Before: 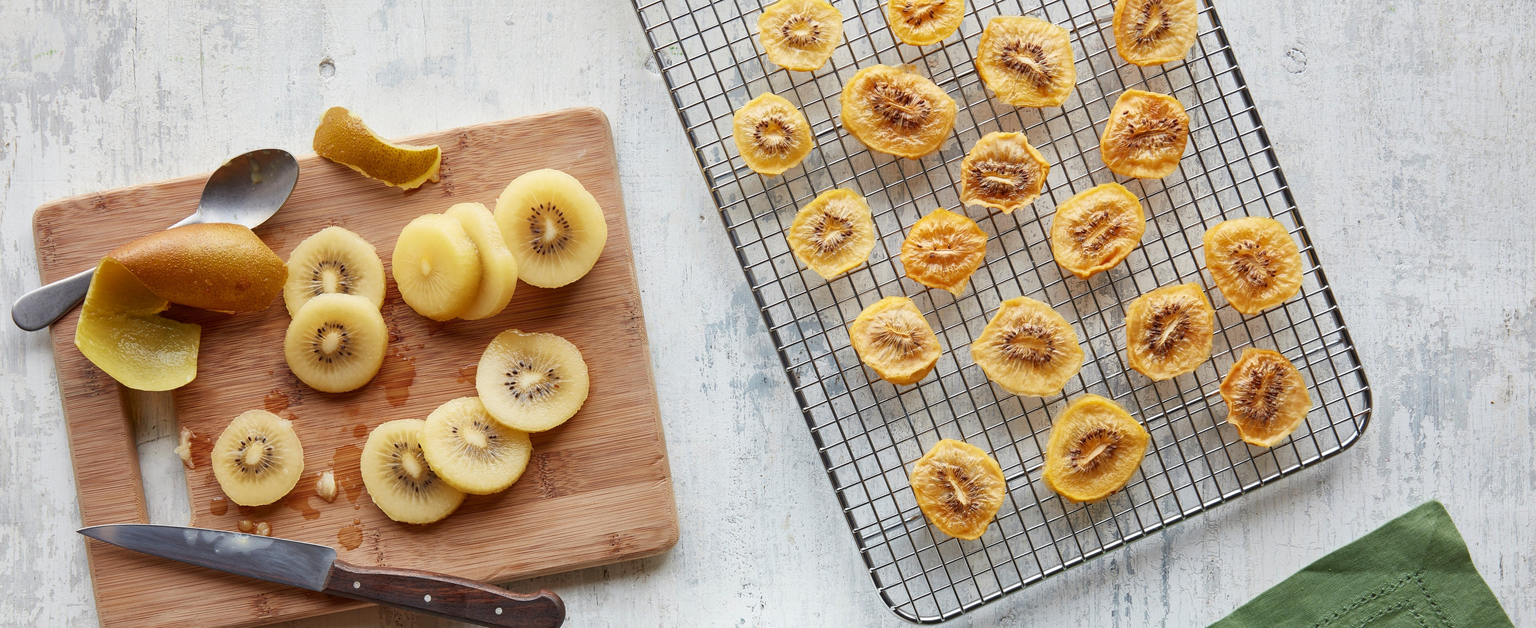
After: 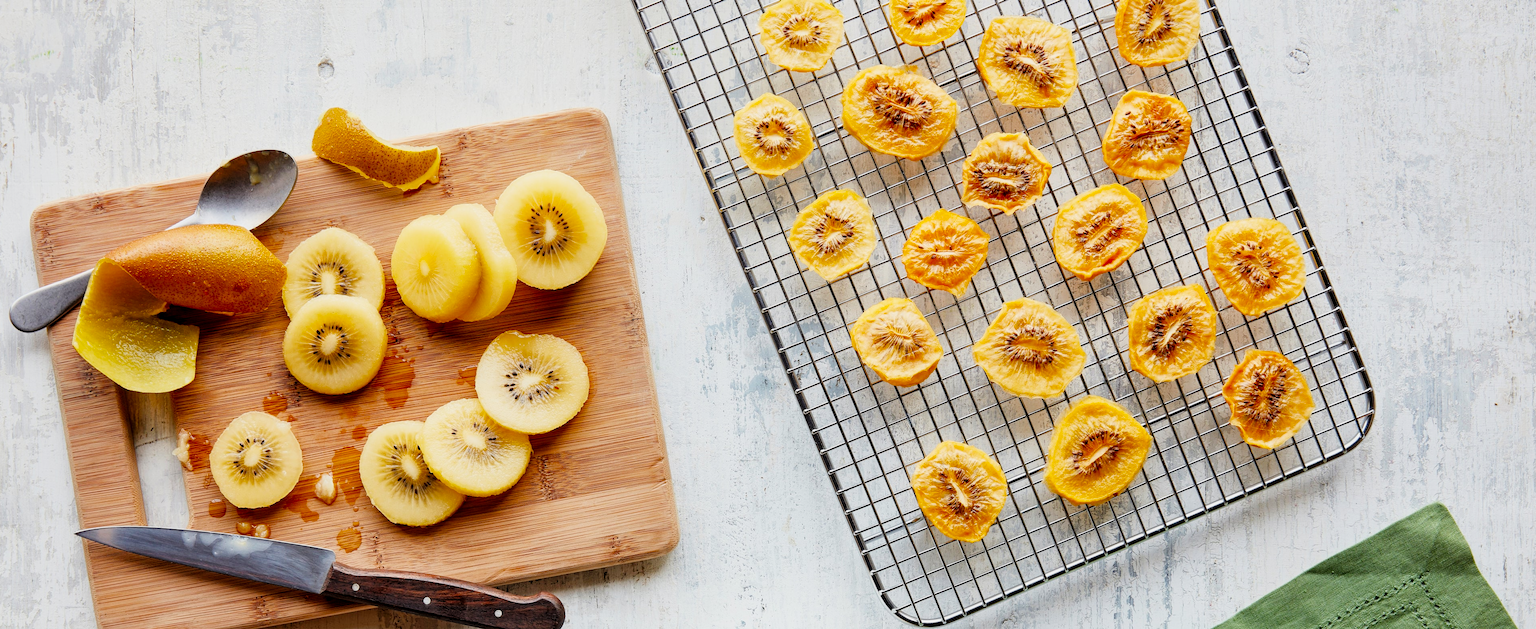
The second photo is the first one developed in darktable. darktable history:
tone curve: curves: ch0 [(0, 0) (0.051, 0.047) (0.102, 0.099) (0.228, 0.262) (0.446, 0.527) (0.695, 0.778) (0.908, 0.946) (1, 1)]; ch1 [(0, 0) (0.339, 0.298) (0.402, 0.363) (0.453, 0.413) (0.485, 0.469) (0.494, 0.493) (0.504, 0.501) (0.525, 0.533) (0.563, 0.591) (0.597, 0.631) (1, 1)]; ch2 [(0, 0) (0.48, 0.48) (0.504, 0.5) (0.539, 0.554) (0.59, 0.628) (0.642, 0.682) (0.824, 0.815) (1, 1)], preserve colors none
crop: left 0.187%
filmic rgb: black relative exposure -7.75 EV, white relative exposure 4.41 EV, target black luminance 0%, hardness 3.75, latitude 50.77%, contrast 1.074, highlights saturation mix 9.64%, shadows ↔ highlights balance -0.227%, color science v4 (2020), enable highlight reconstruction true
local contrast: highlights 103%, shadows 98%, detail 119%, midtone range 0.2
